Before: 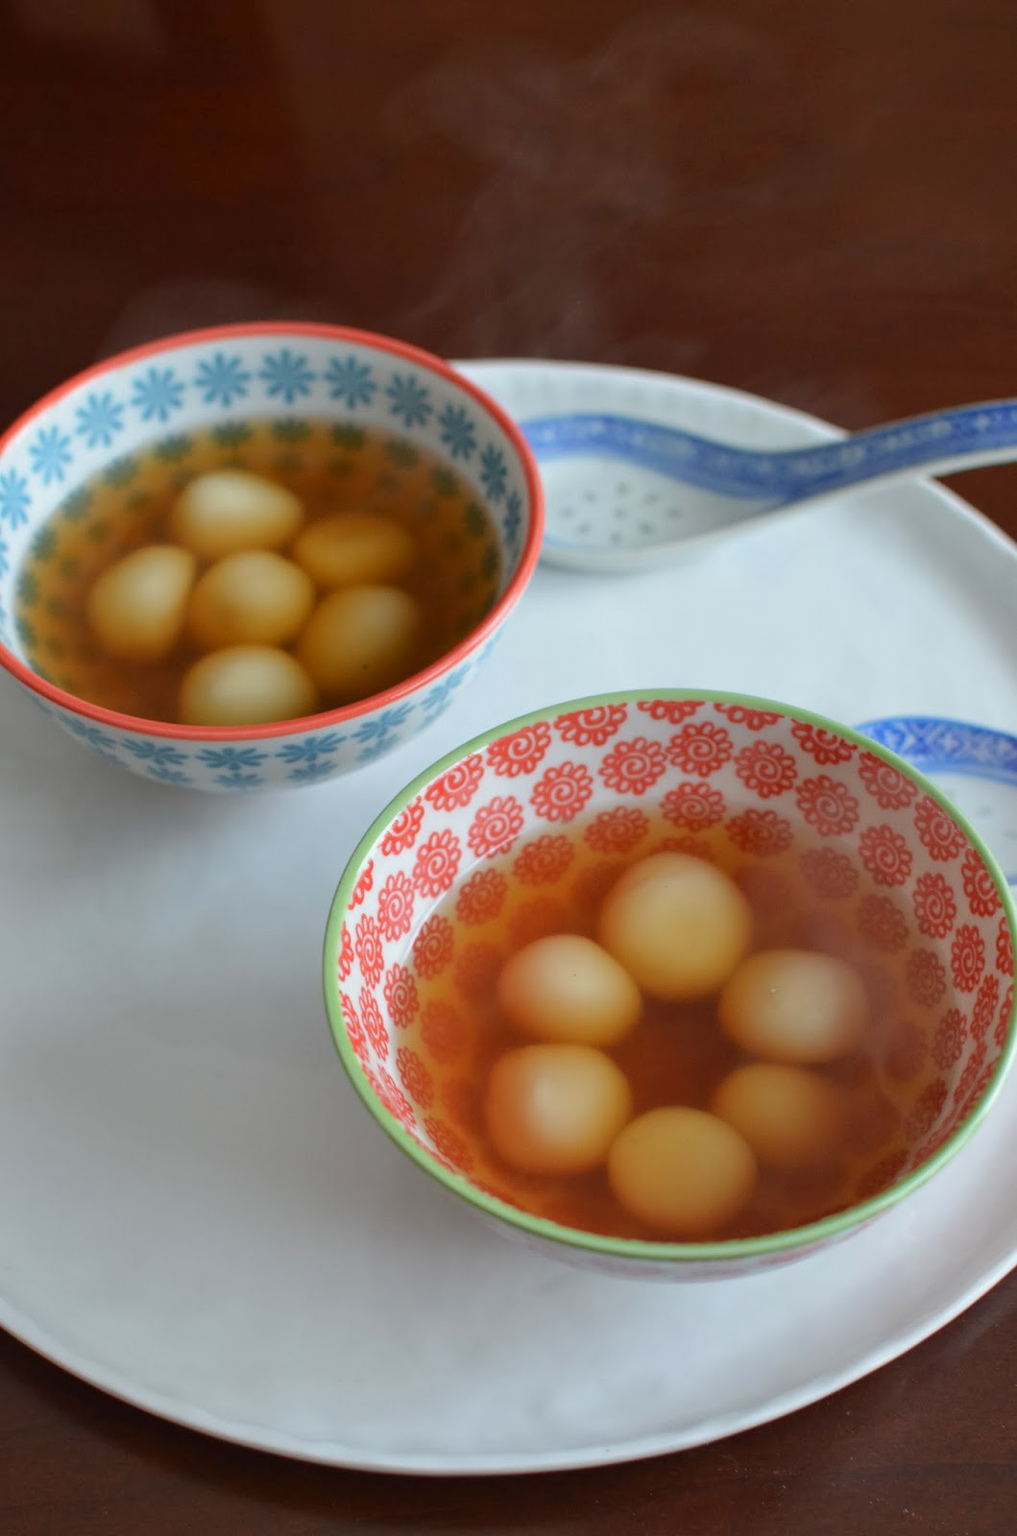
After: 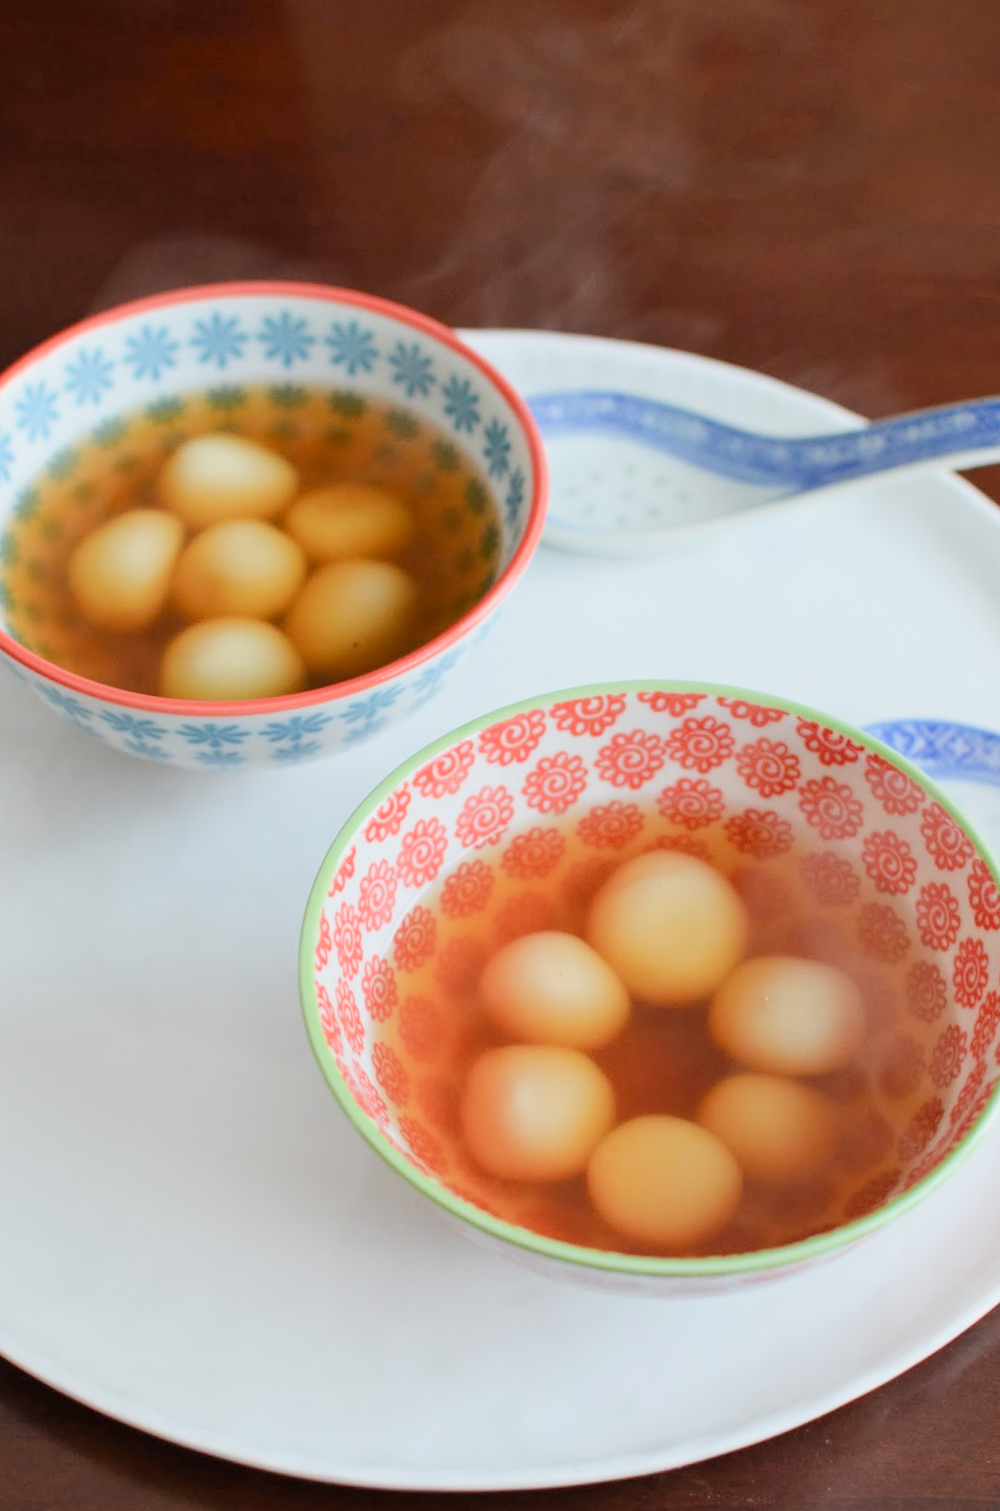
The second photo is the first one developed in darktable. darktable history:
shadows and highlights: shadows -0.861, highlights 40.65, highlights color adjustment 42.38%
filmic rgb: black relative exposure -7.18 EV, white relative exposure 5.34 EV, hardness 3.02
exposure: exposure 1.154 EV, compensate highlight preservation false
crop and rotate: angle -2.25°
